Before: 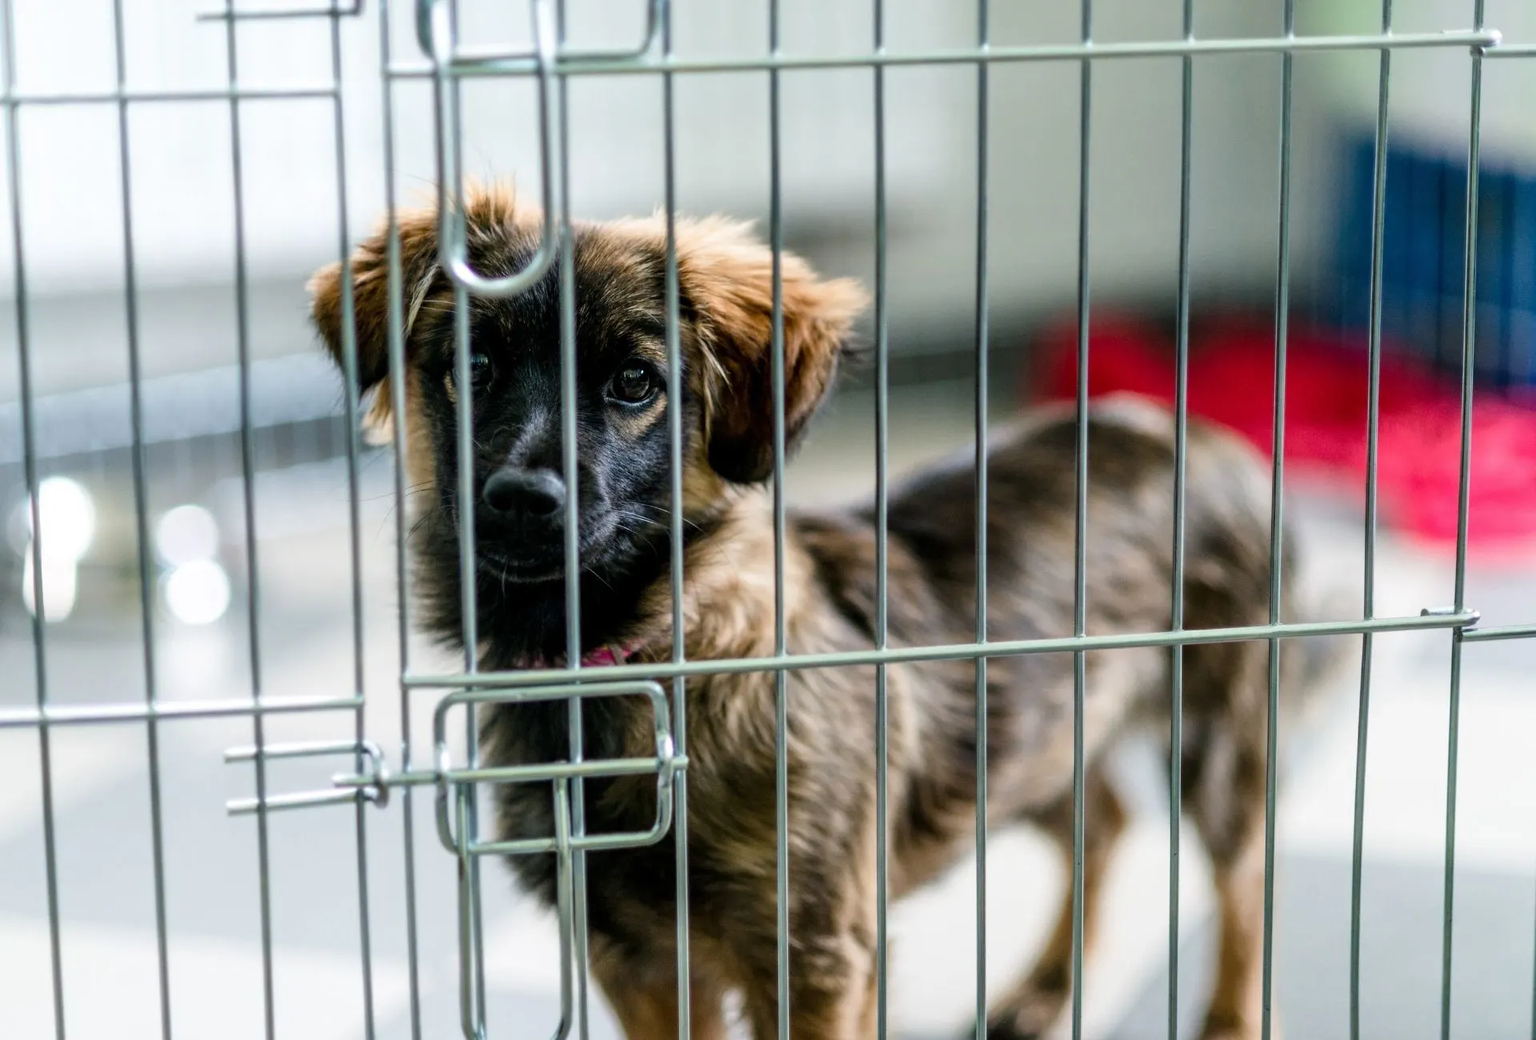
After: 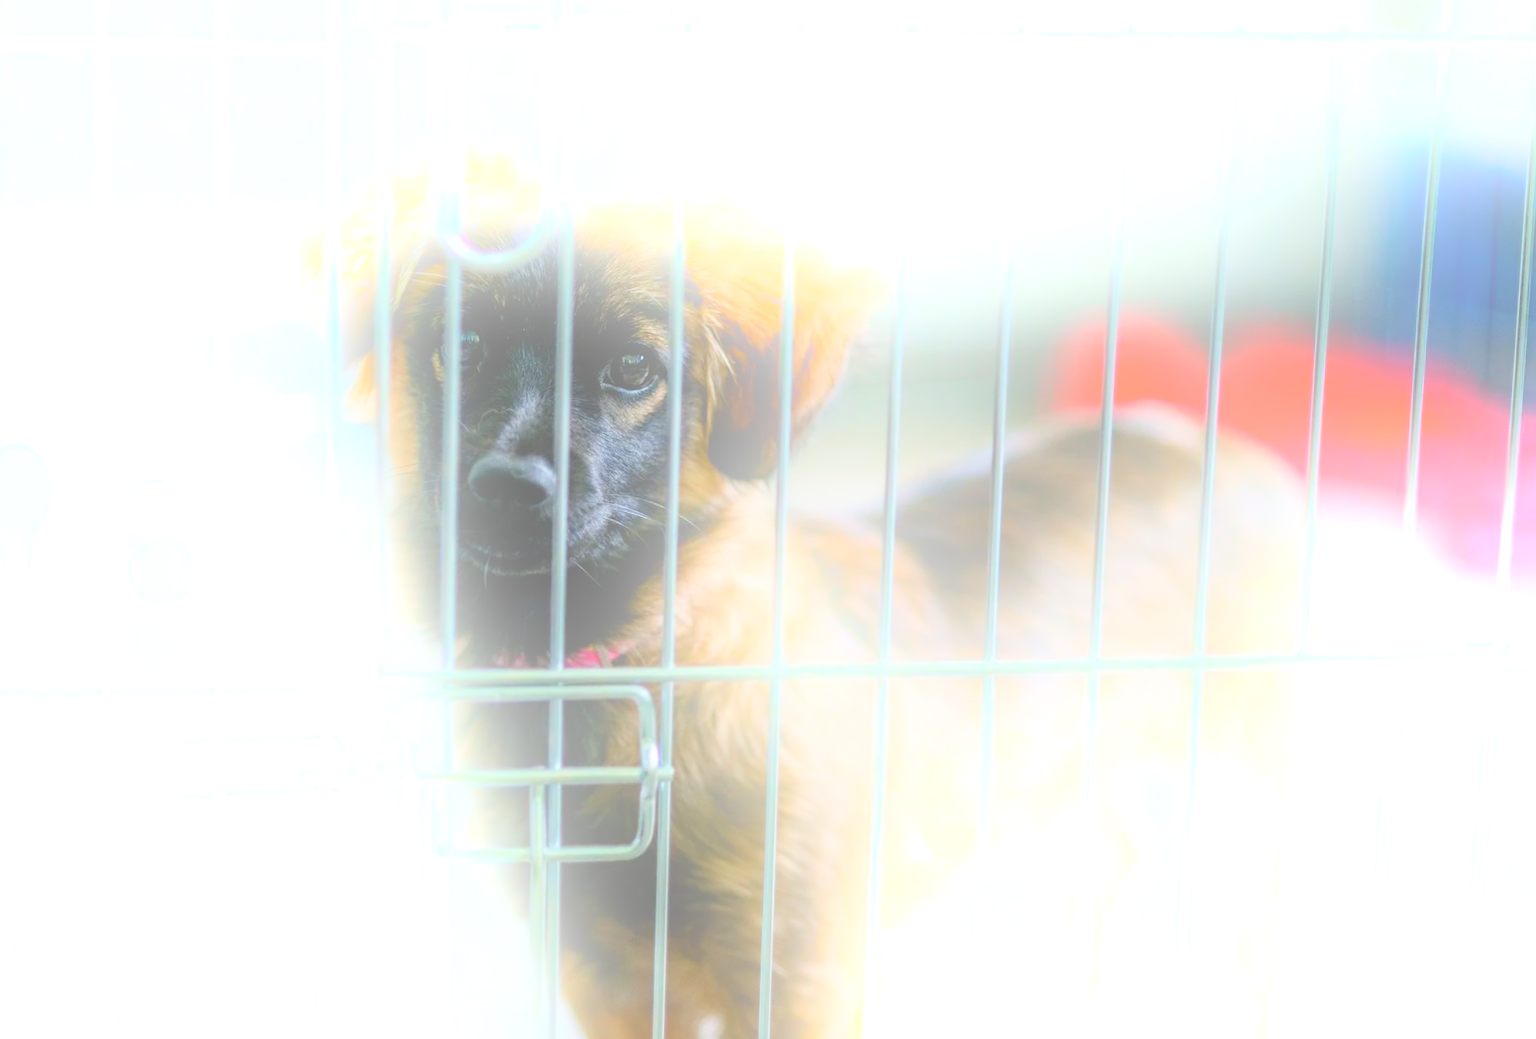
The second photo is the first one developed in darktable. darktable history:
crop and rotate: angle -2.38°
white balance: red 0.982, blue 1.018
bloom: size 25%, threshold 5%, strength 90%
